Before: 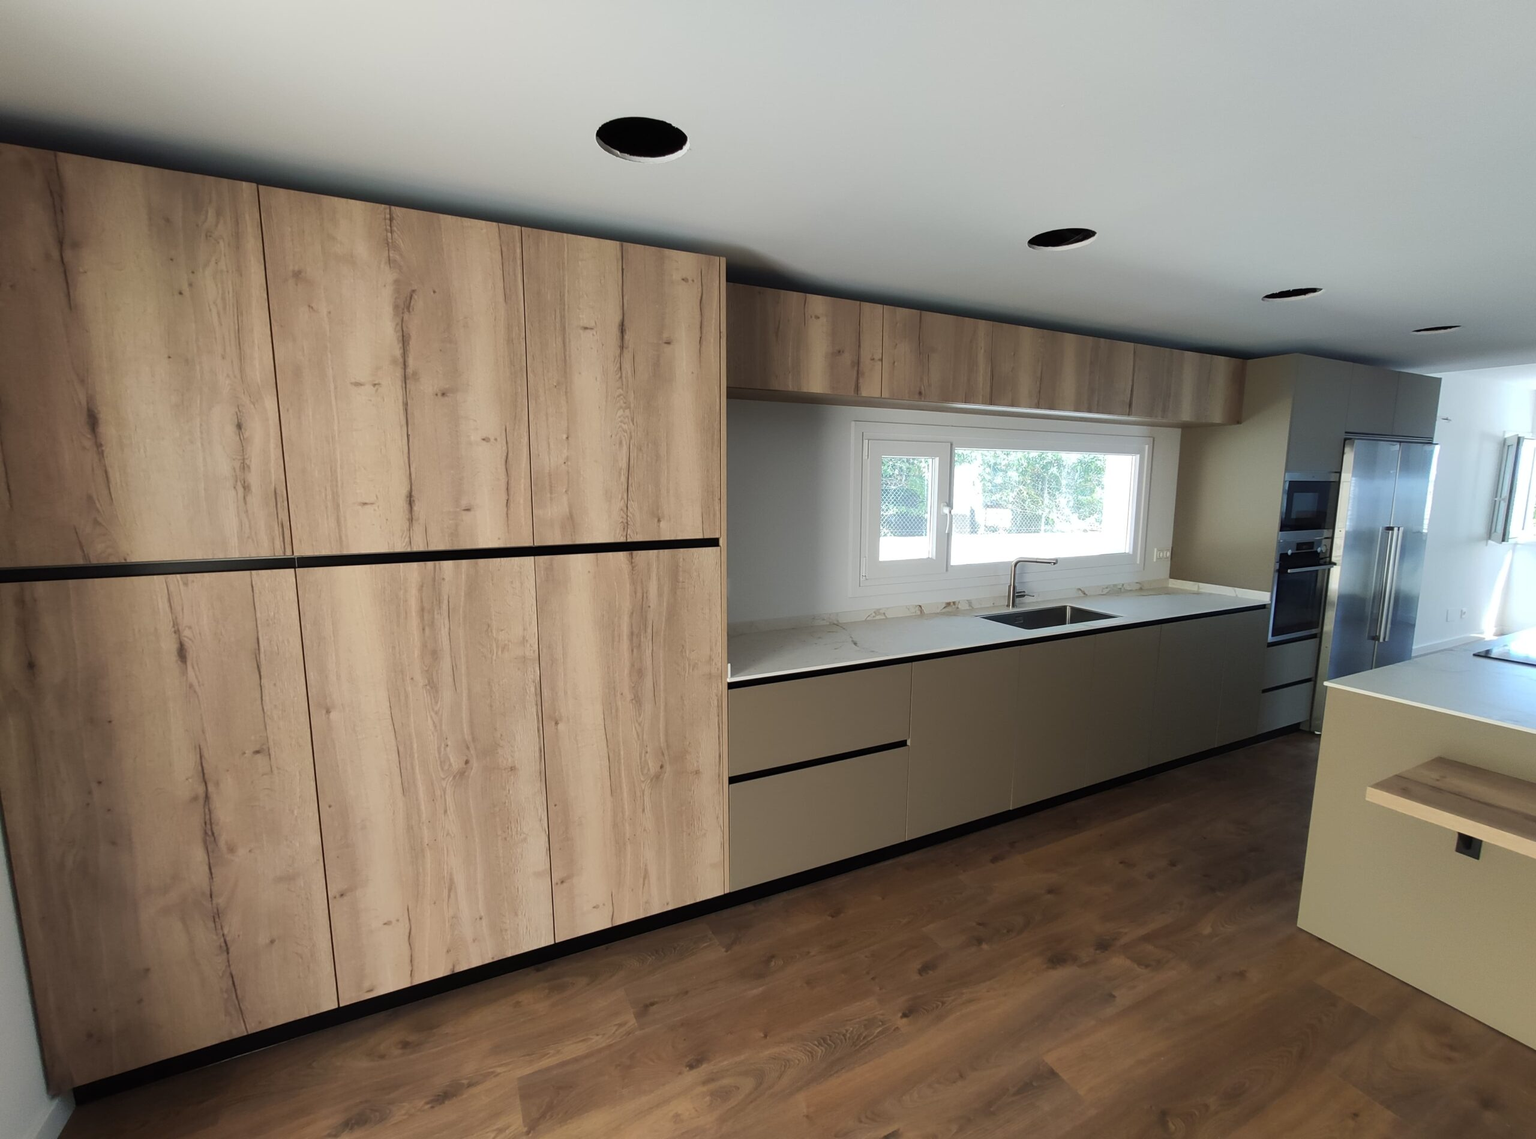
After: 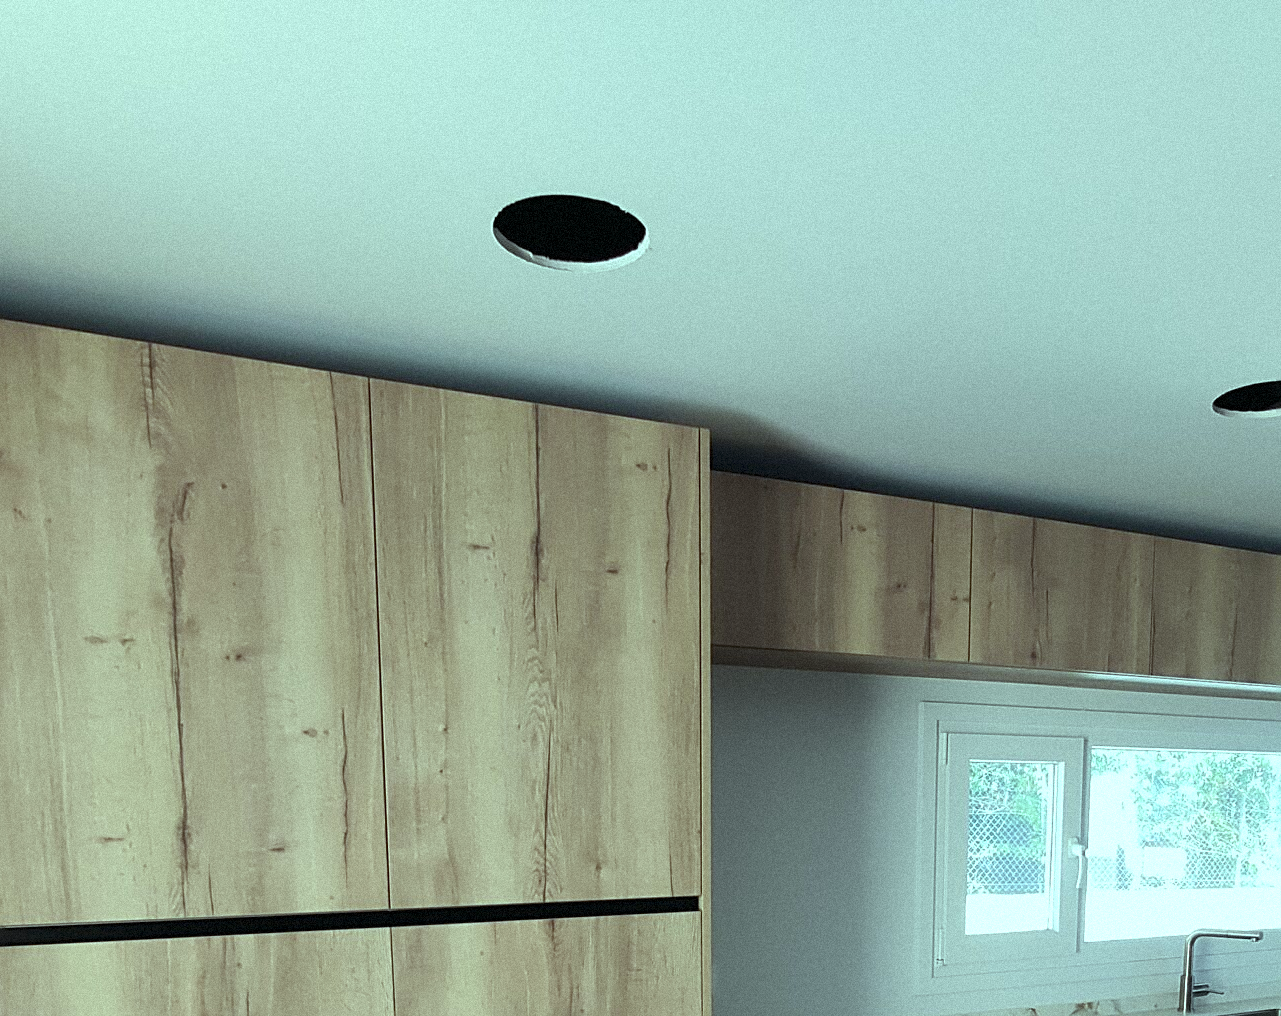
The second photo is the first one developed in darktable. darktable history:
sharpen: on, module defaults
grain: mid-tones bias 0%
color balance: mode lift, gamma, gain (sRGB), lift [0.997, 0.979, 1.021, 1.011], gamma [1, 1.084, 0.916, 0.998], gain [1, 0.87, 1.13, 1.101], contrast 4.55%, contrast fulcrum 38.24%, output saturation 104.09%
crop: left 19.556%, right 30.401%, bottom 46.458%
